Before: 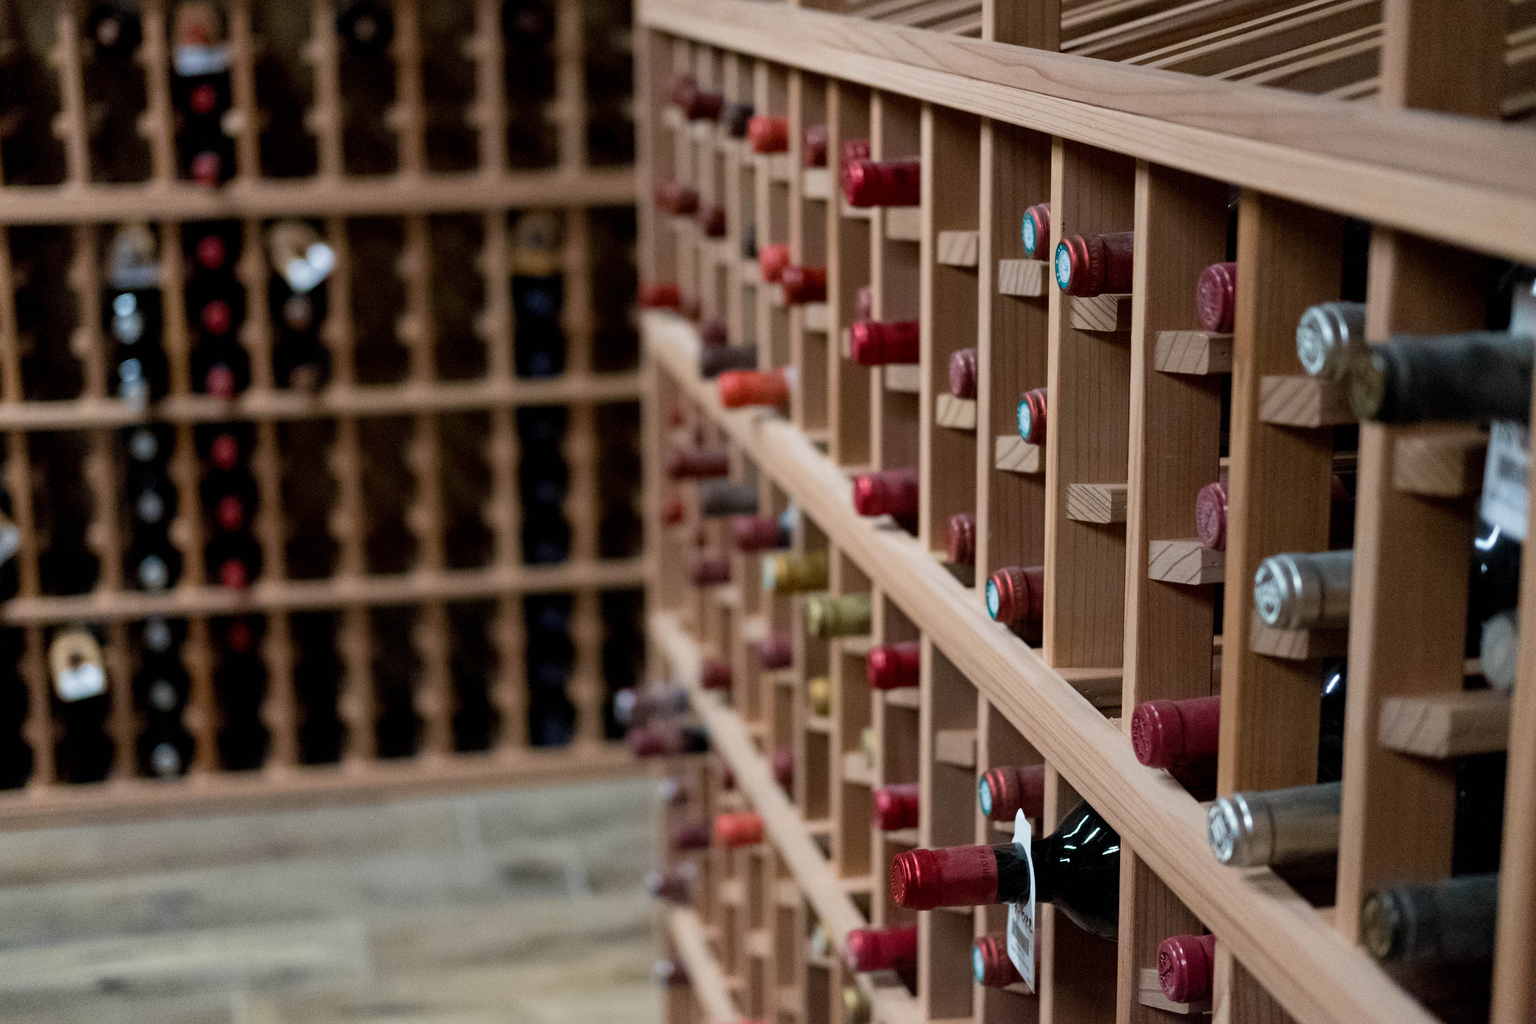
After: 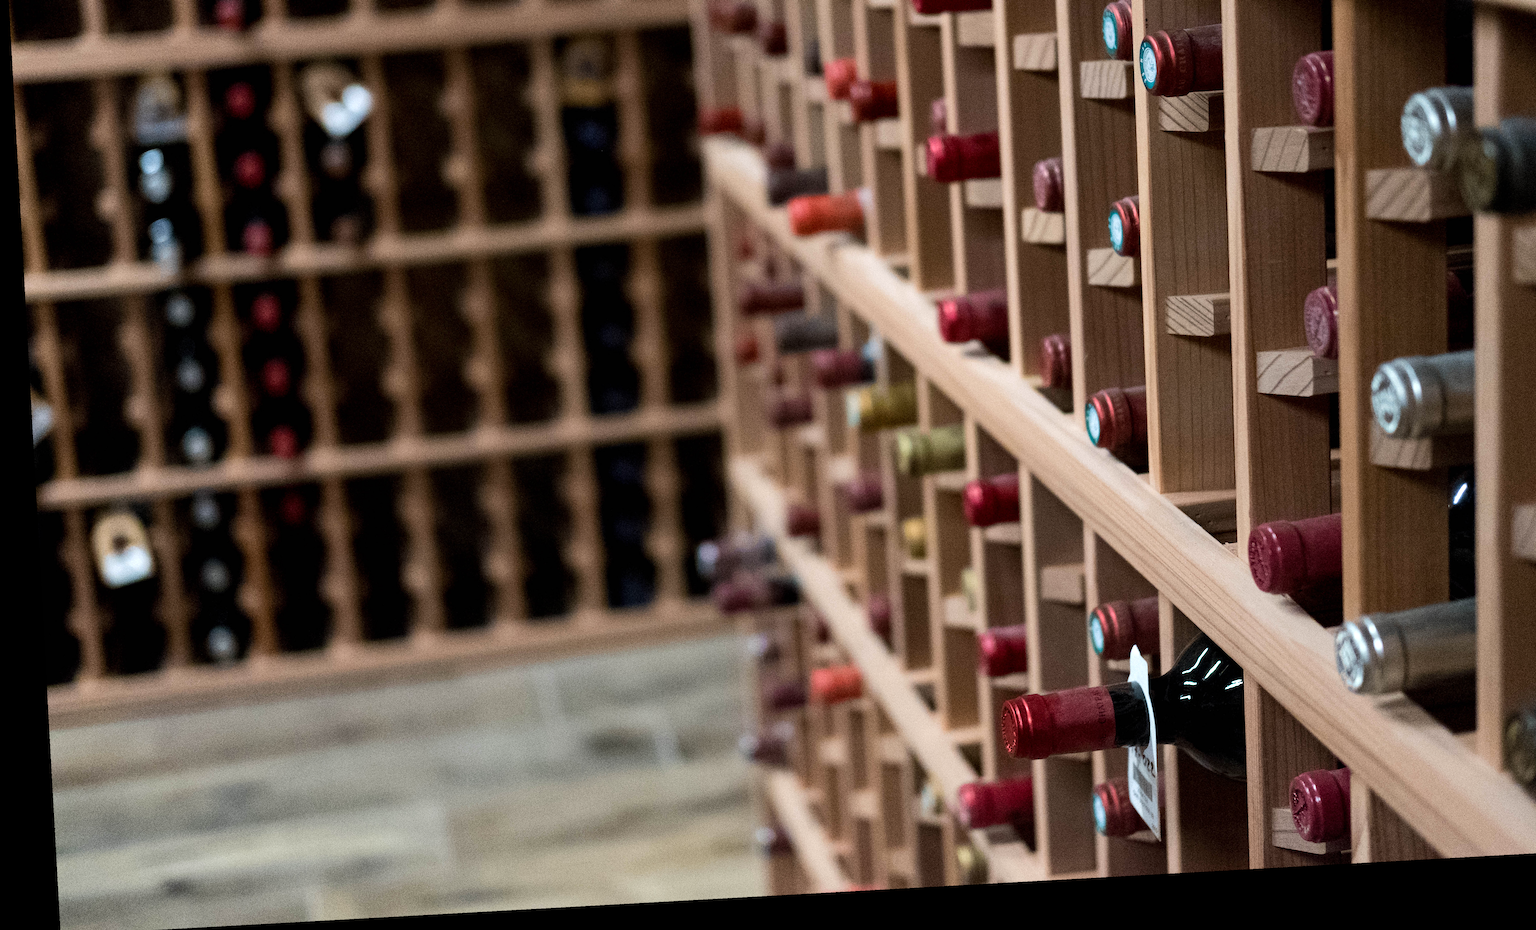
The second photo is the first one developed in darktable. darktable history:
rotate and perspective: rotation -3.18°, automatic cropping off
tone equalizer: -8 EV -0.417 EV, -7 EV -0.389 EV, -6 EV -0.333 EV, -5 EV -0.222 EV, -3 EV 0.222 EV, -2 EV 0.333 EV, -1 EV 0.389 EV, +0 EV 0.417 EV, edges refinement/feathering 500, mask exposure compensation -1.57 EV, preserve details no
crop: top 20.916%, right 9.437%, bottom 0.316%
exposure: compensate highlight preservation false
